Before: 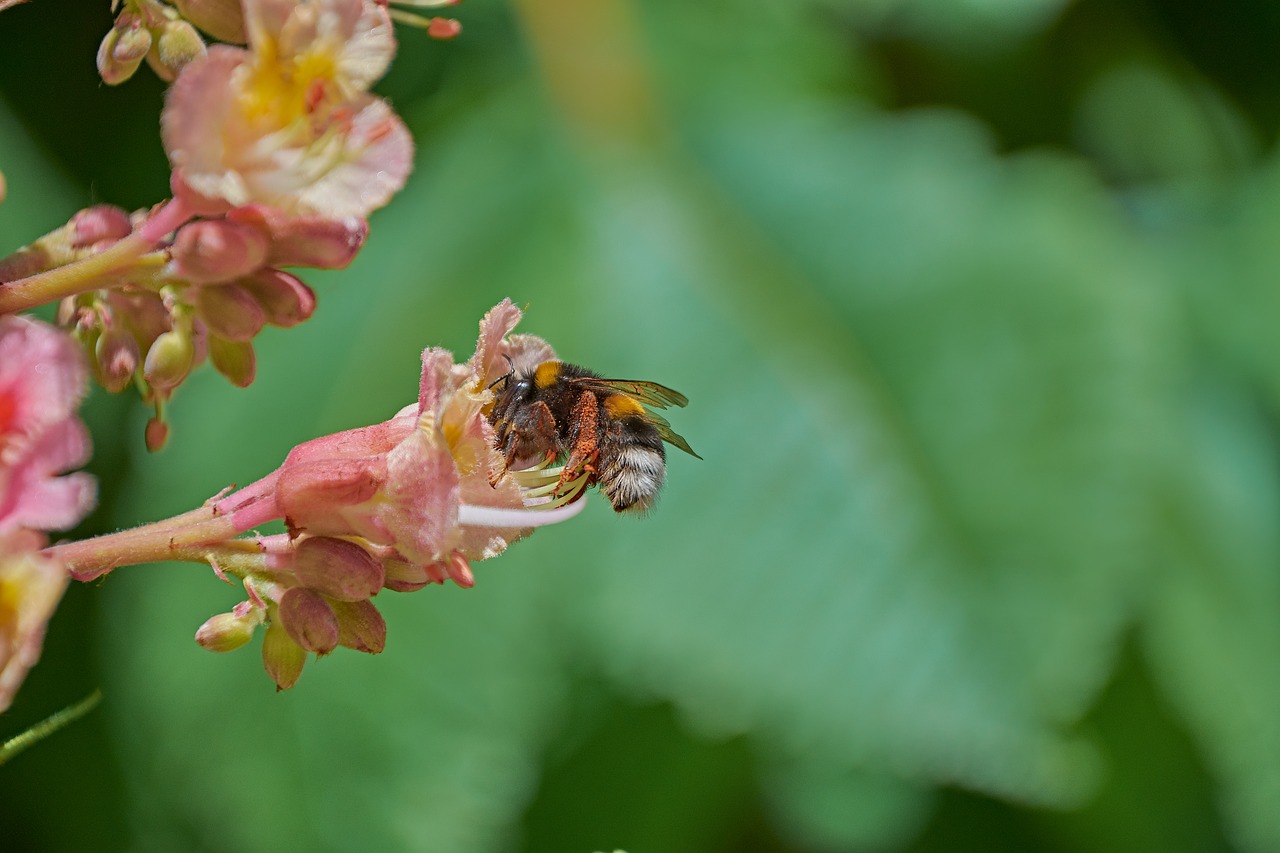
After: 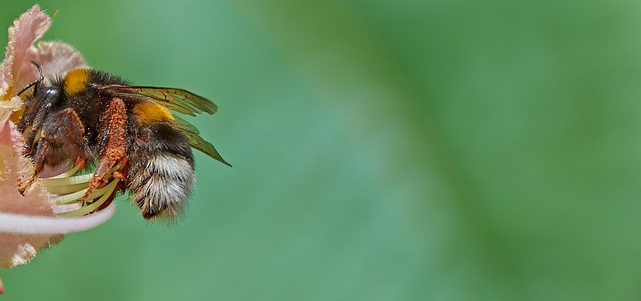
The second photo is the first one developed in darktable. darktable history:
crop: left 36.824%, top 34.385%, right 13.047%, bottom 30.326%
